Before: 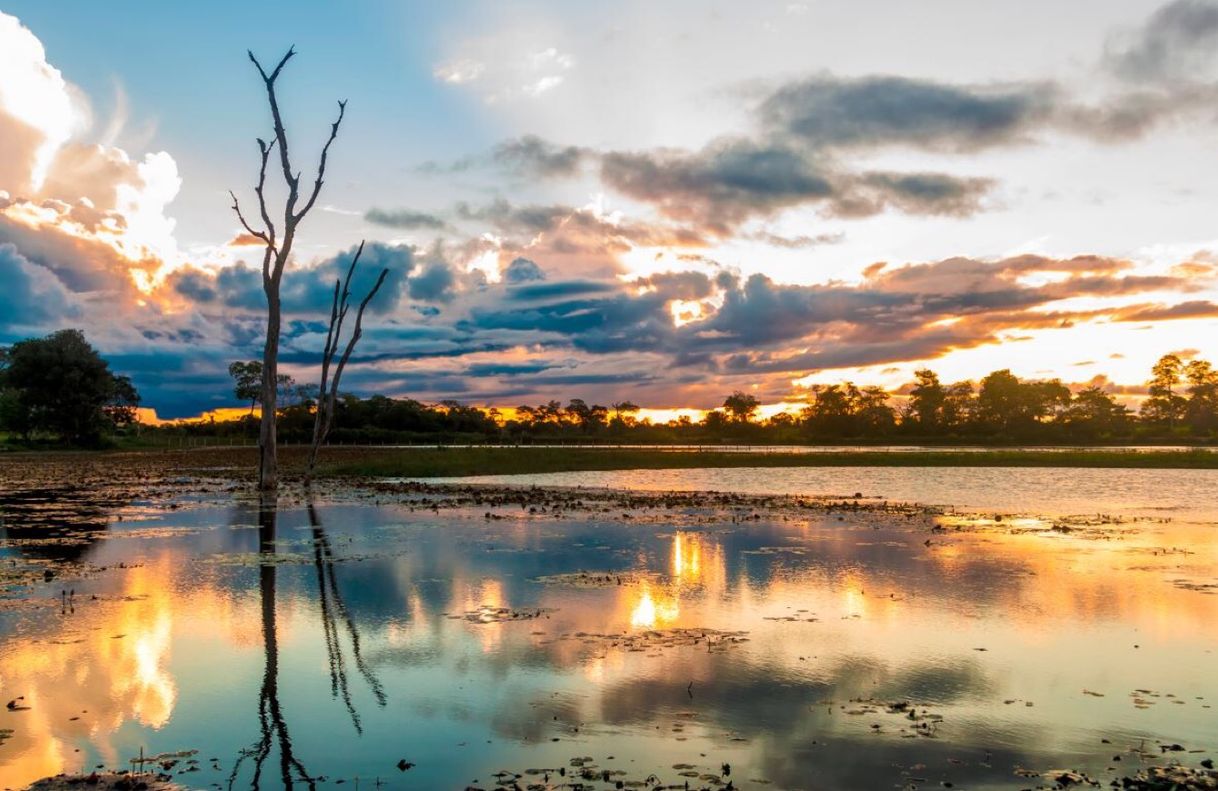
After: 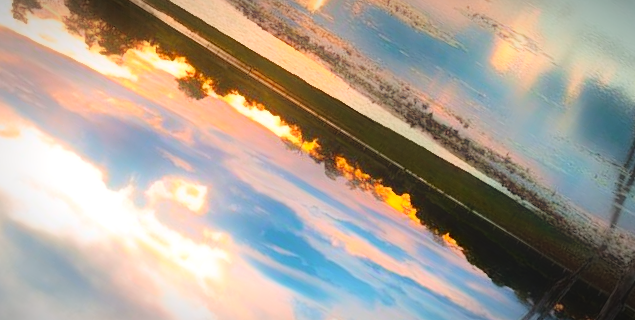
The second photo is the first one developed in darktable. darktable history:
base curve: curves: ch0 [(0, 0) (0.028, 0.03) (0.121, 0.232) (0.46, 0.748) (0.859, 0.968) (1, 1)], fusion 1
crop and rotate: angle 148.41°, left 9.158%, top 15.559%, right 4.358%, bottom 17.182%
contrast equalizer: octaves 7, y [[0.48, 0.654, 0.731, 0.706, 0.772, 0.382], [0.55 ×6], [0 ×6], [0 ×6], [0 ×6]], mix -0.985
vignetting: fall-off radius 60.32%, automatic ratio true, unbound false
